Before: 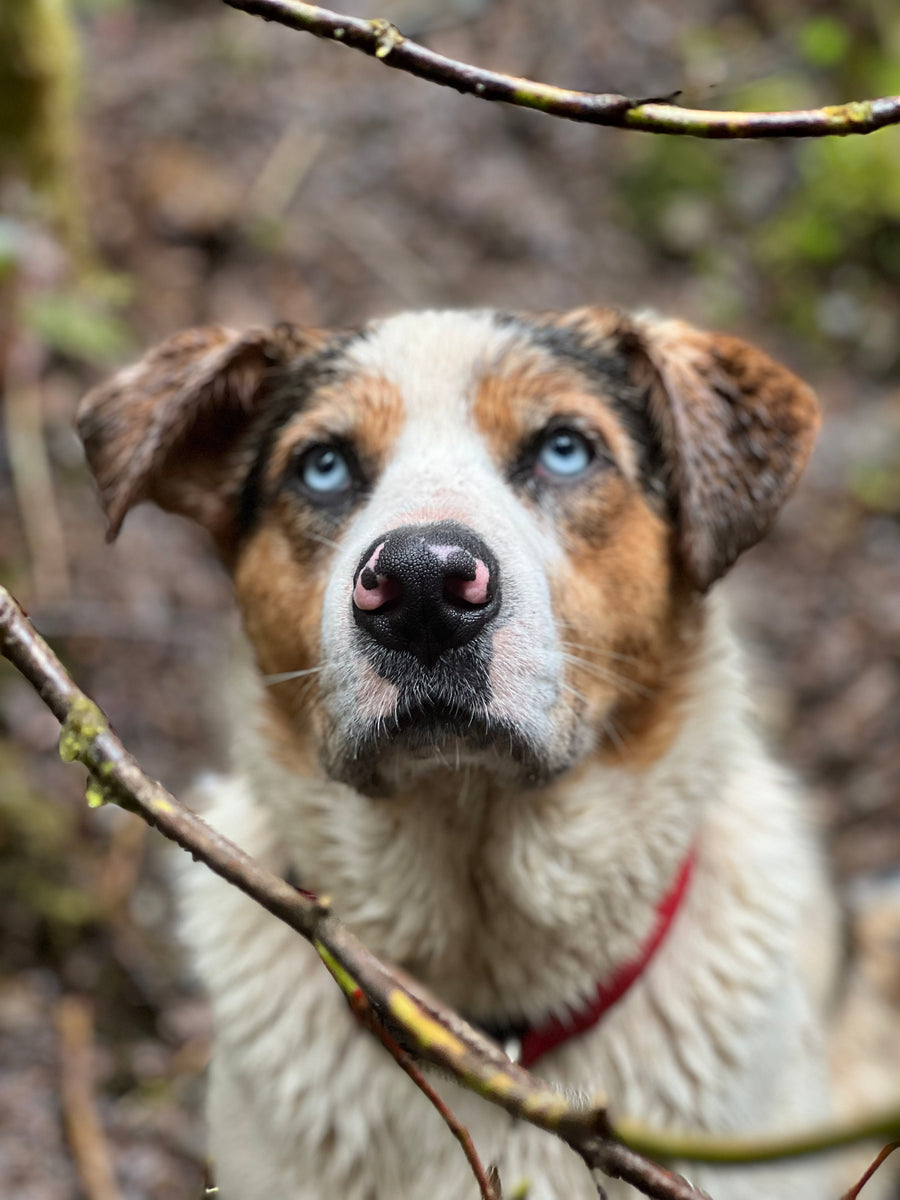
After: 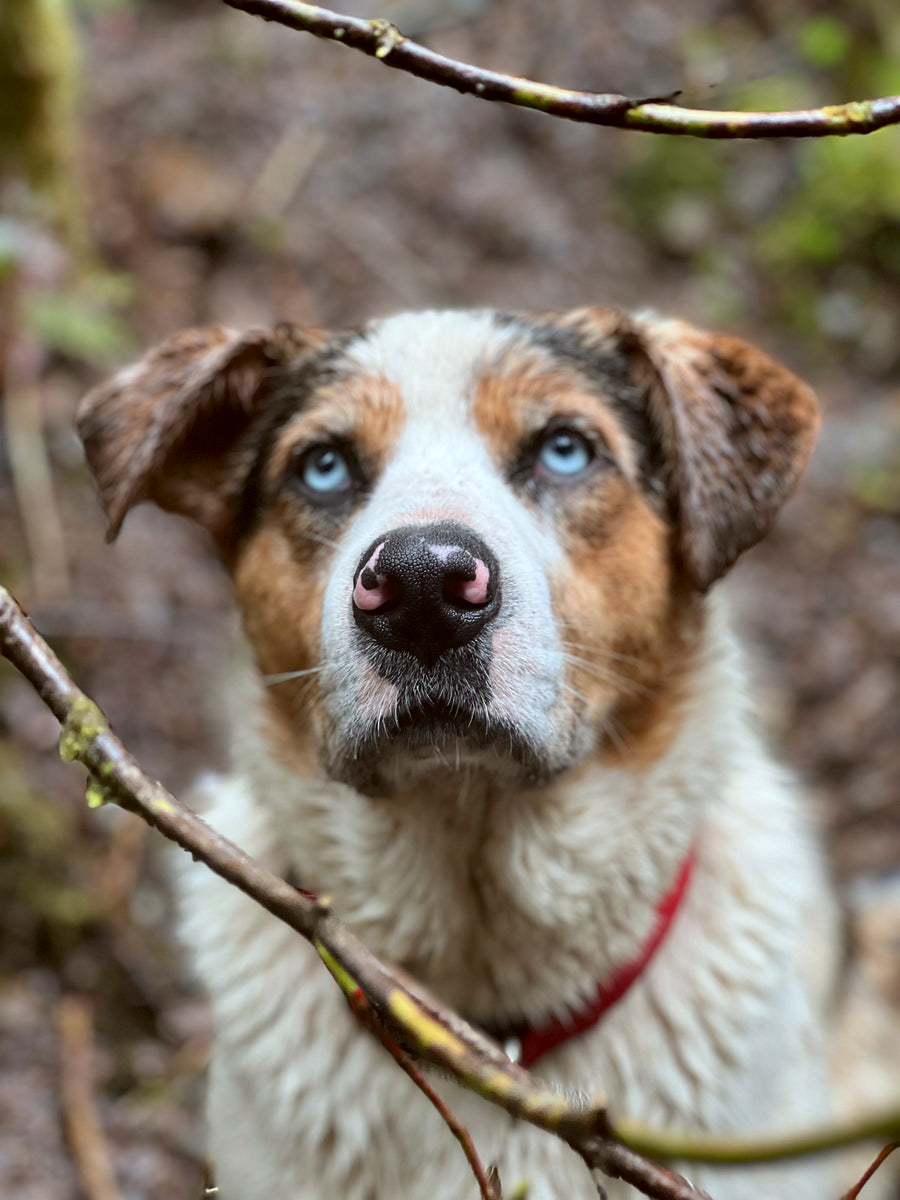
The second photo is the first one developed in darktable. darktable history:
color correction: highlights a* -3.12, highlights b* -6.64, shadows a* 3.1, shadows b* 5.34
